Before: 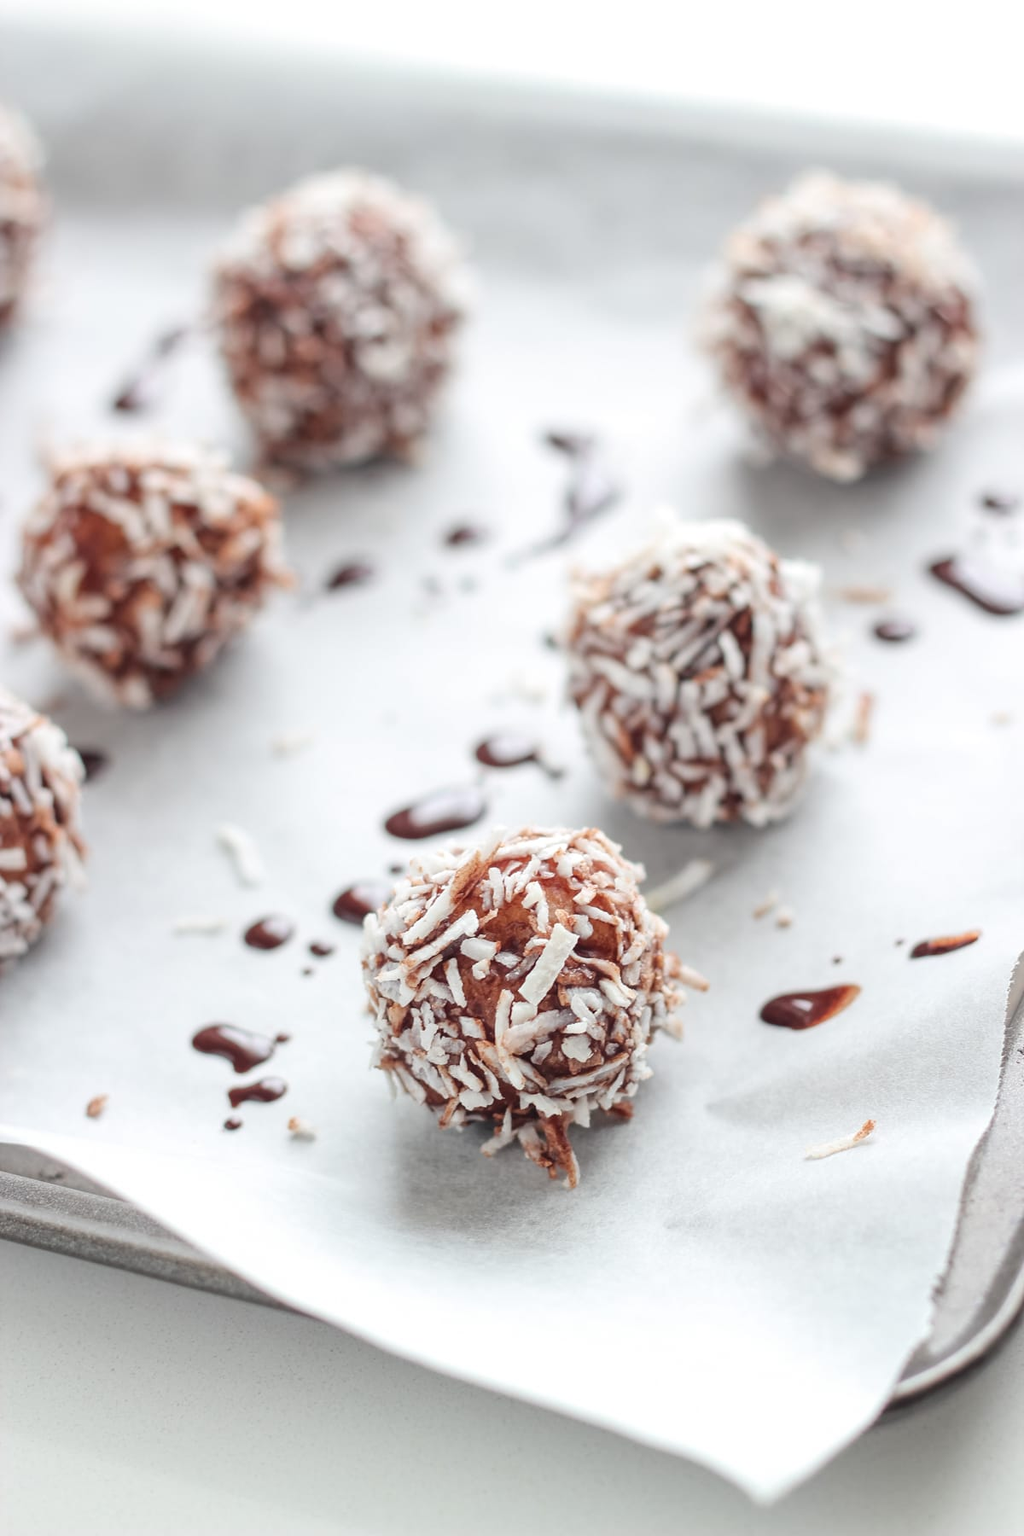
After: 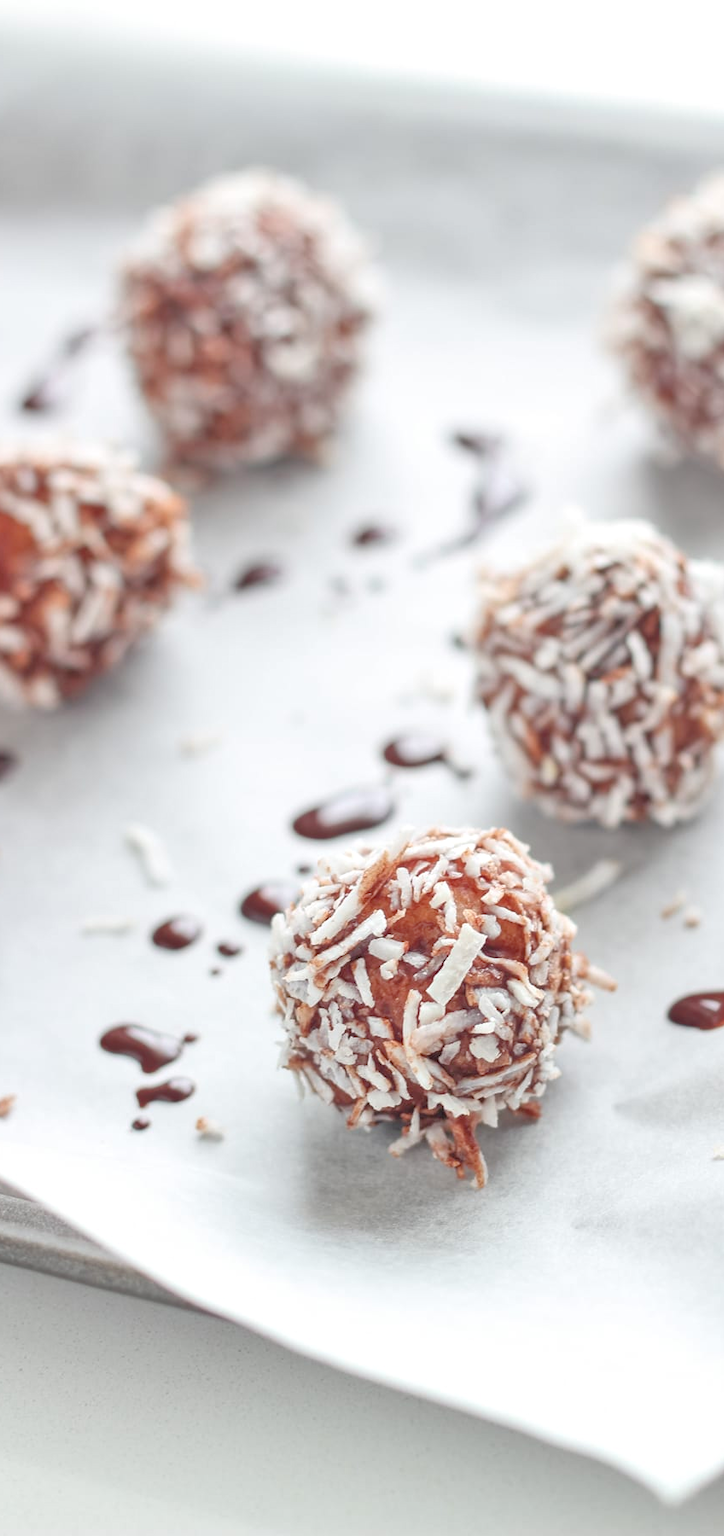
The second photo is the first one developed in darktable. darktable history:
tone equalizer: -7 EV 0.15 EV, -6 EV 0.6 EV, -5 EV 1.15 EV, -4 EV 1.33 EV, -3 EV 1.15 EV, -2 EV 0.6 EV, -1 EV 0.15 EV, mask exposure compensation -0.5 EV
crop and rotate: left 9.061%, right 20.142%
